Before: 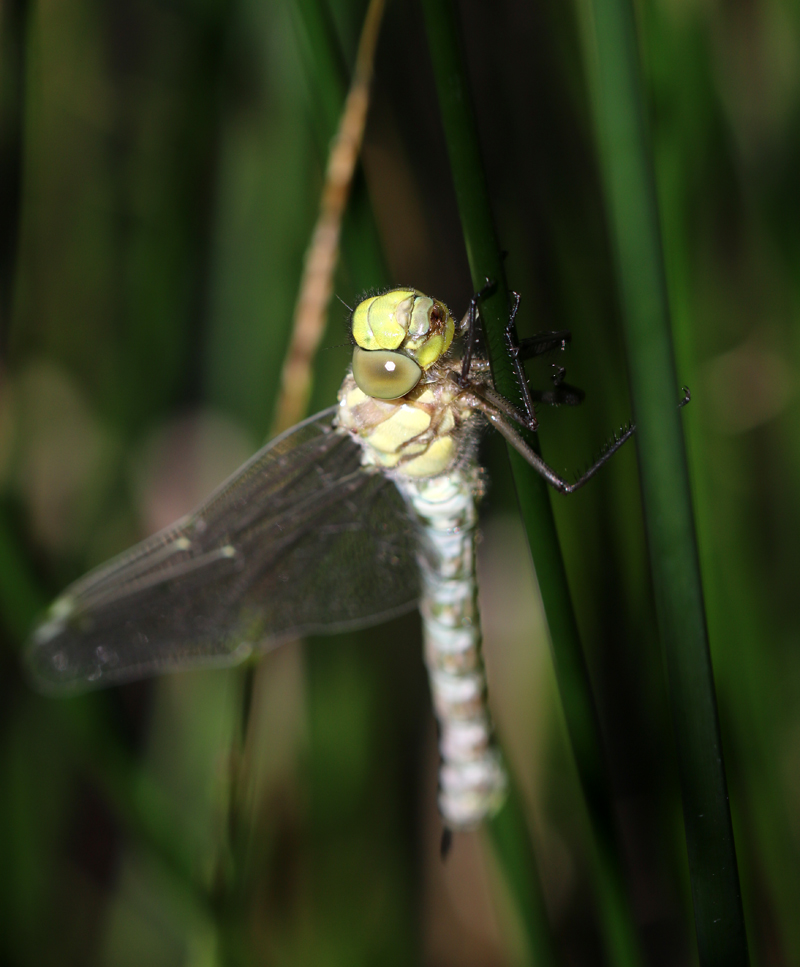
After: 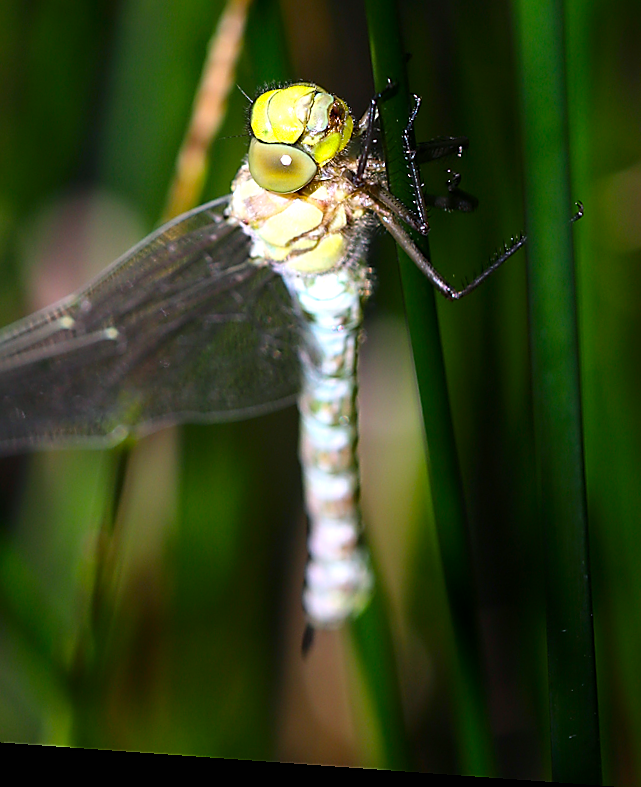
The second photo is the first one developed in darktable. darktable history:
crop: left 16.871%, top 22.857%, right 9.116%
color balance rgb: linear chroma grading › global chroma 15%, perceptual saturation grading › global saturation 30%
exposure: black level correction 0, exposure 0.5 EV, compensate highlight preservation false
color calibration: illuminant as shot in camera, x 0.358, y 0.373, temperature 4628.91 K
contrast brightness saturation: contrast 0.14
sharpen: radius 1.4, amount 1.25, threshold 0.7
rotate and perspective: rotation 4.1°, automatic cropping off
